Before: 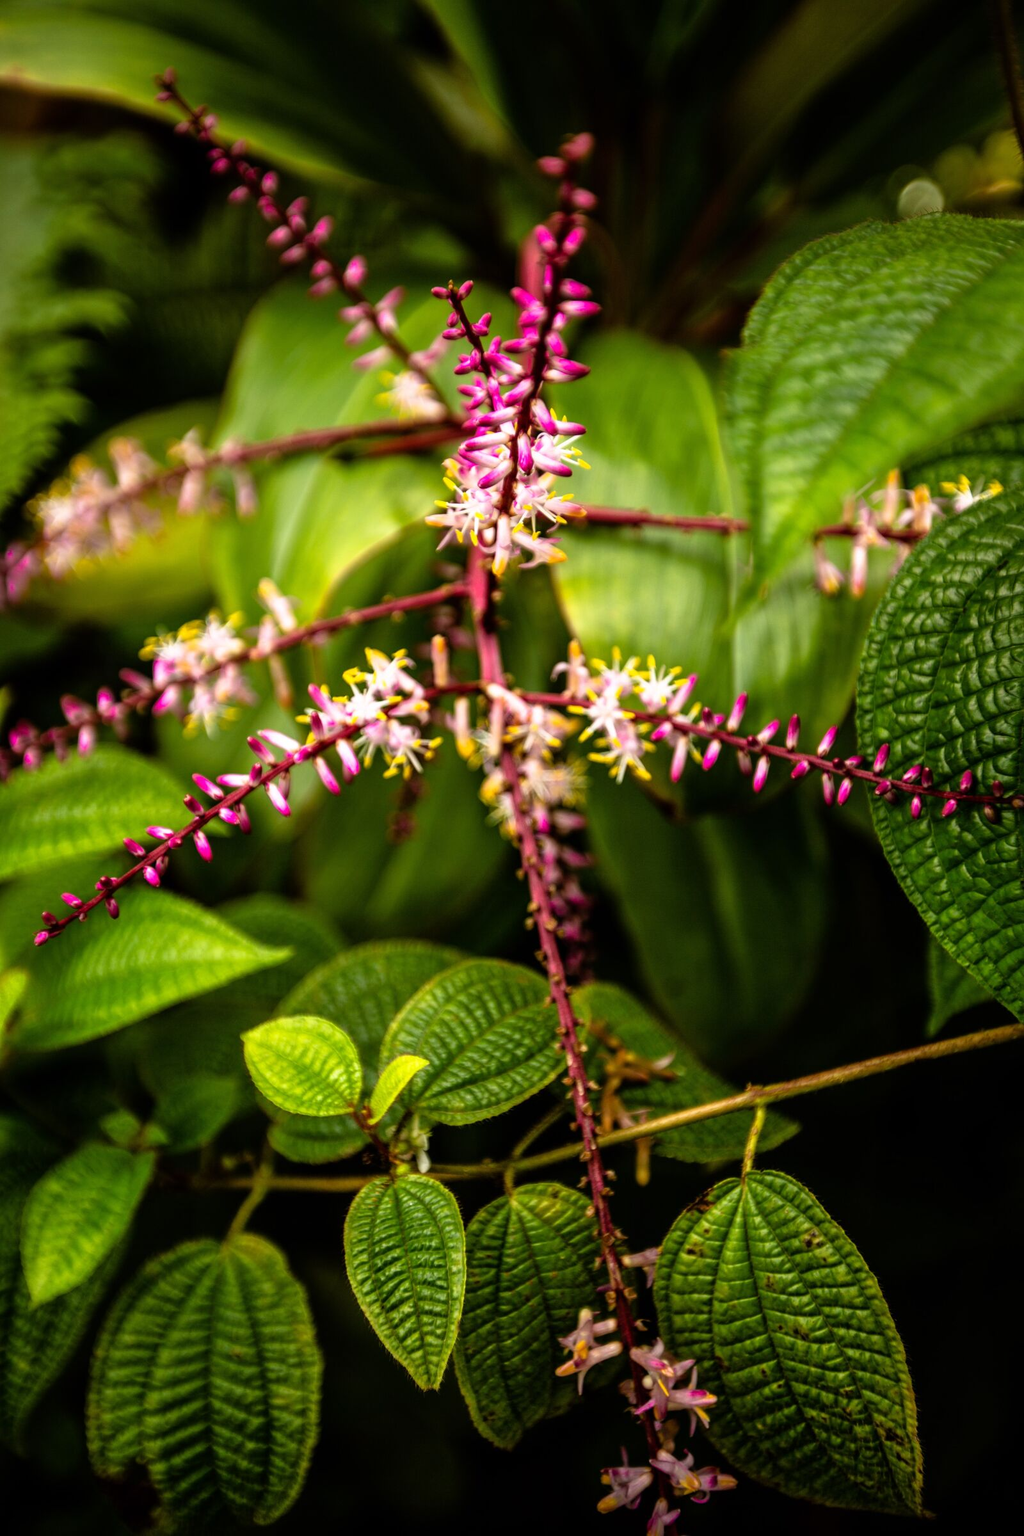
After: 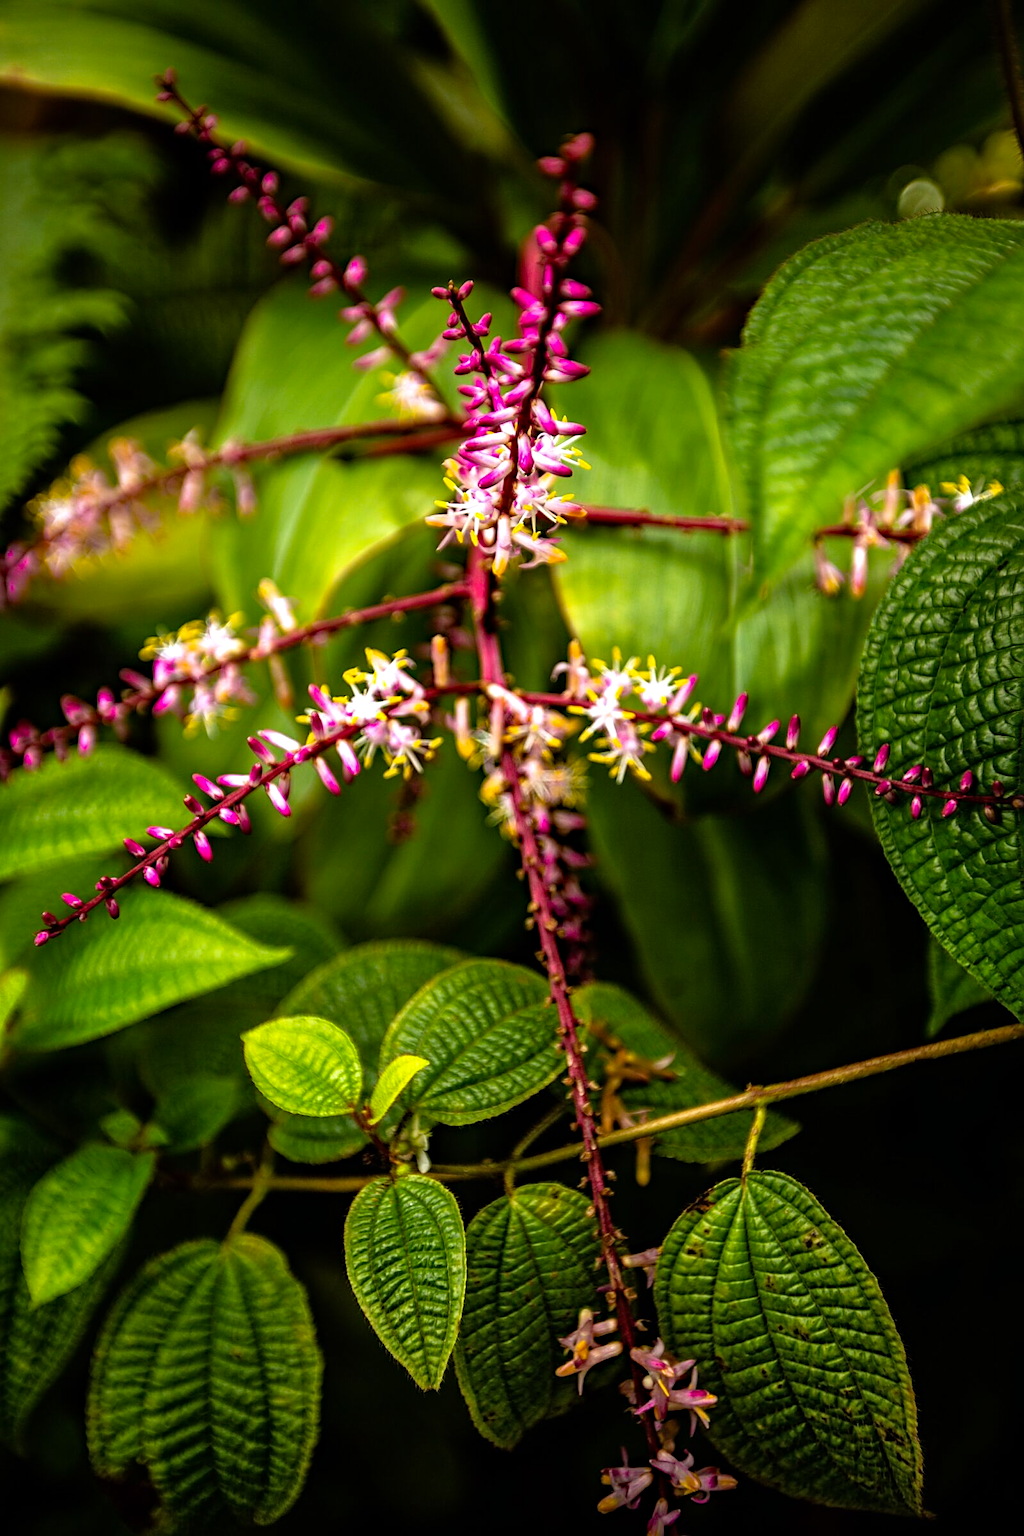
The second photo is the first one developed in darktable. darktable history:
haze removal: strength 0.492, distance 0.43, compatibility mode true, adaptive false
sharpen: on, module defaults
